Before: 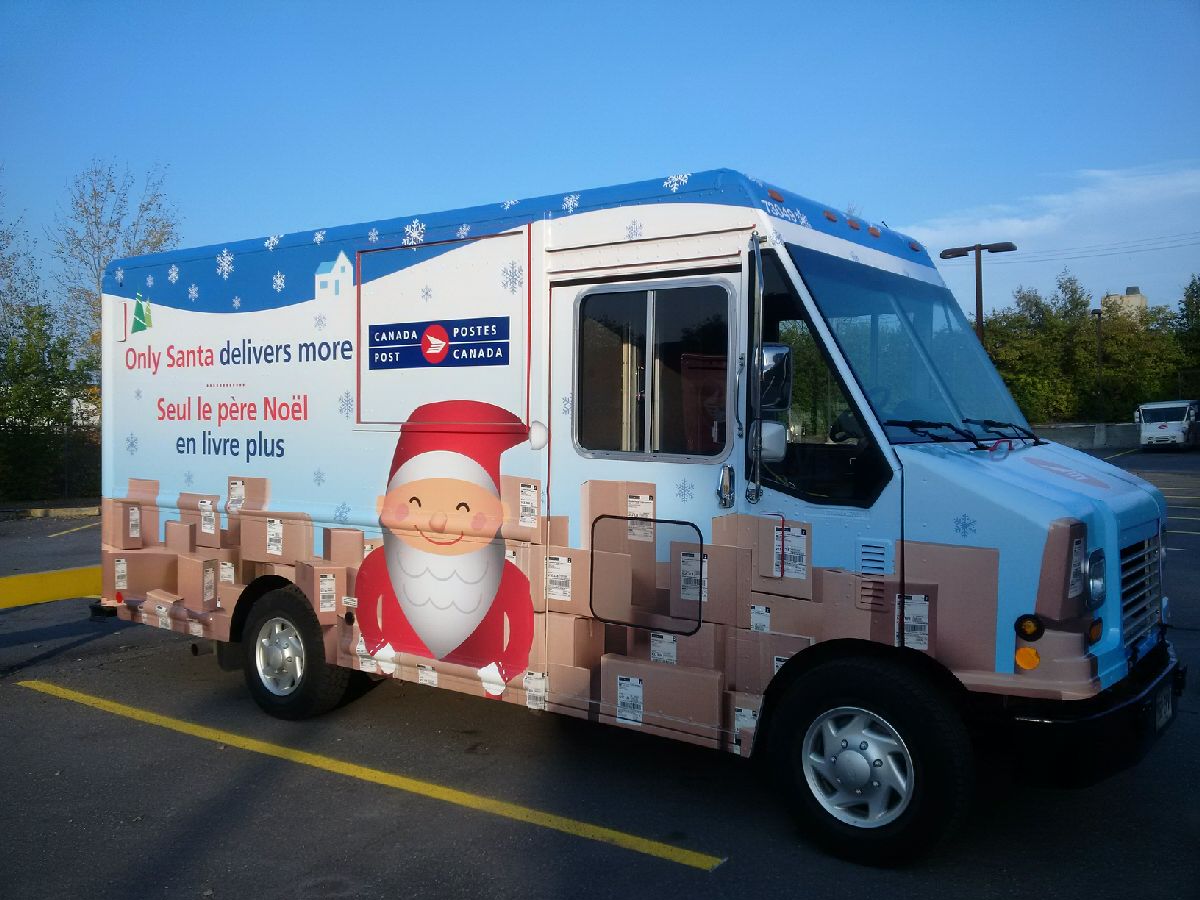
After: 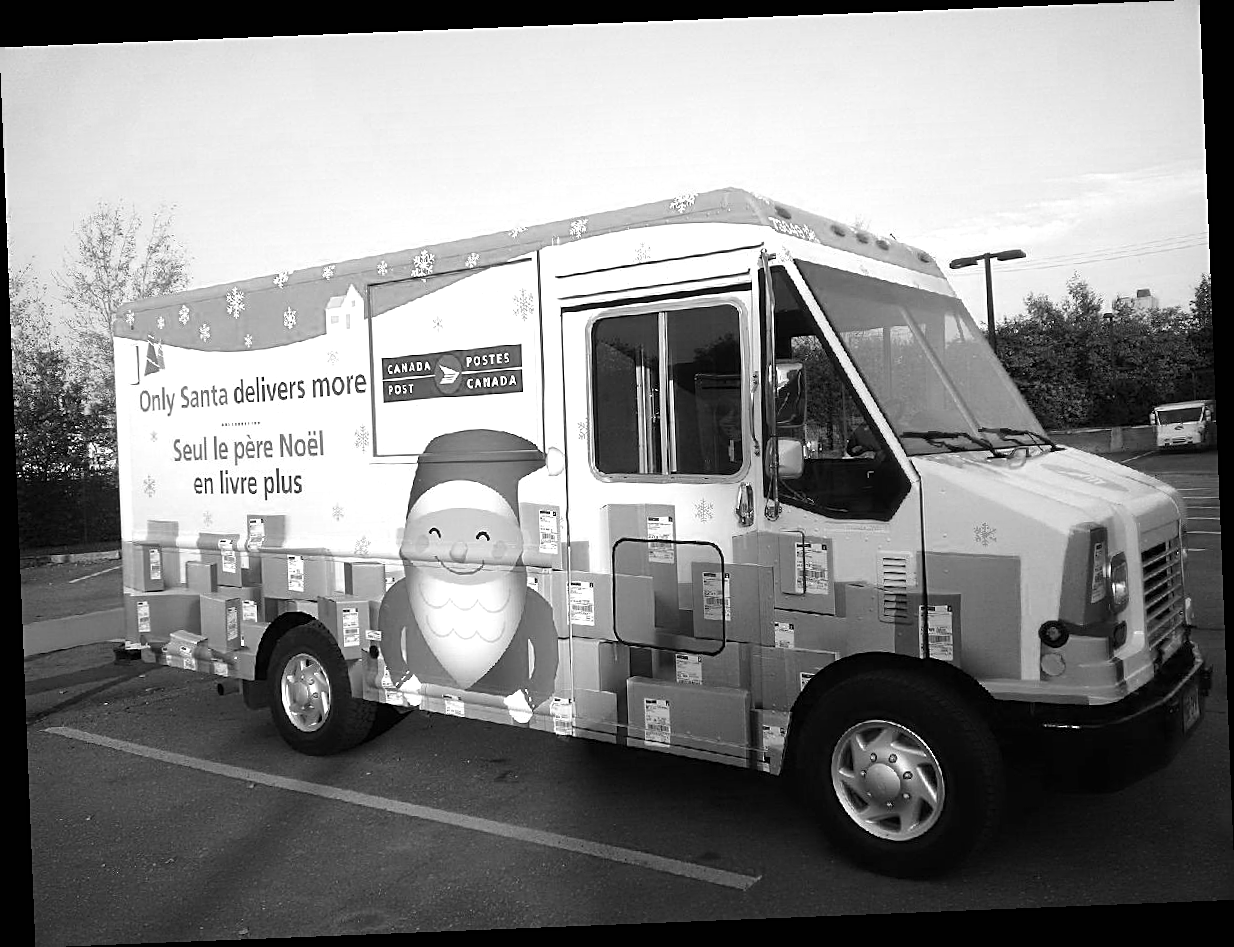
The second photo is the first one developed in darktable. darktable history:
exposure: black level correction 0, exposure 0.7 EV, compensate exposure bias true, compensate highlight preservation false
rotate and perspective: rotation -2.29°, automatic cropping off
sharpen: on, module defaults
white balance: red 0.954, blue 1.079
color calibration: output gray [0.253, 0.26, 0.487, 0], gray › normalize channels true, illuminant same as pipeline (D50), adaptation XYZ, x 0.346, y 0.359, gamut compression 0
